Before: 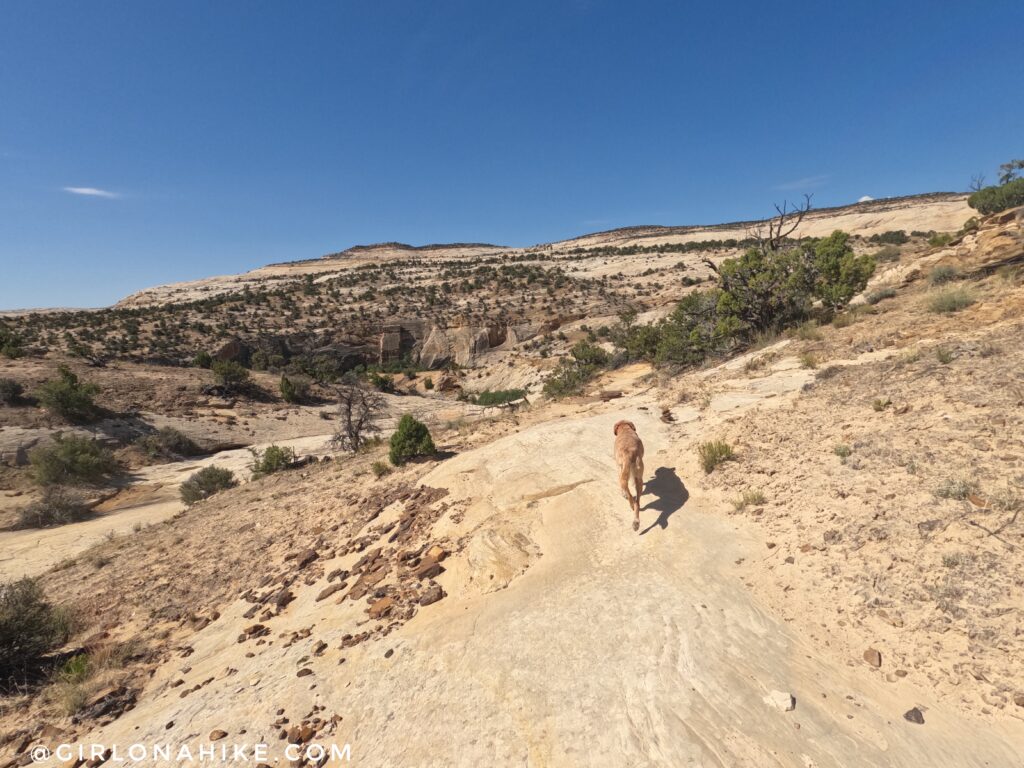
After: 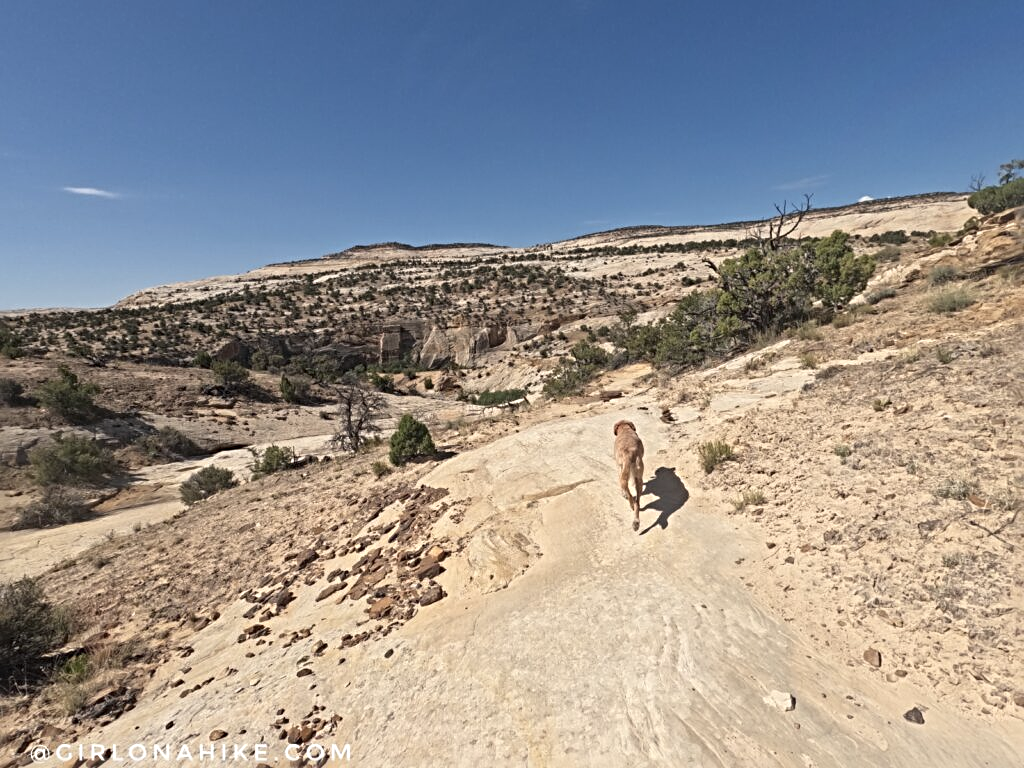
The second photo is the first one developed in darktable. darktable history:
color correction: highlights b* -0.031, saturation 0.824
sharpen: radius 3.964
